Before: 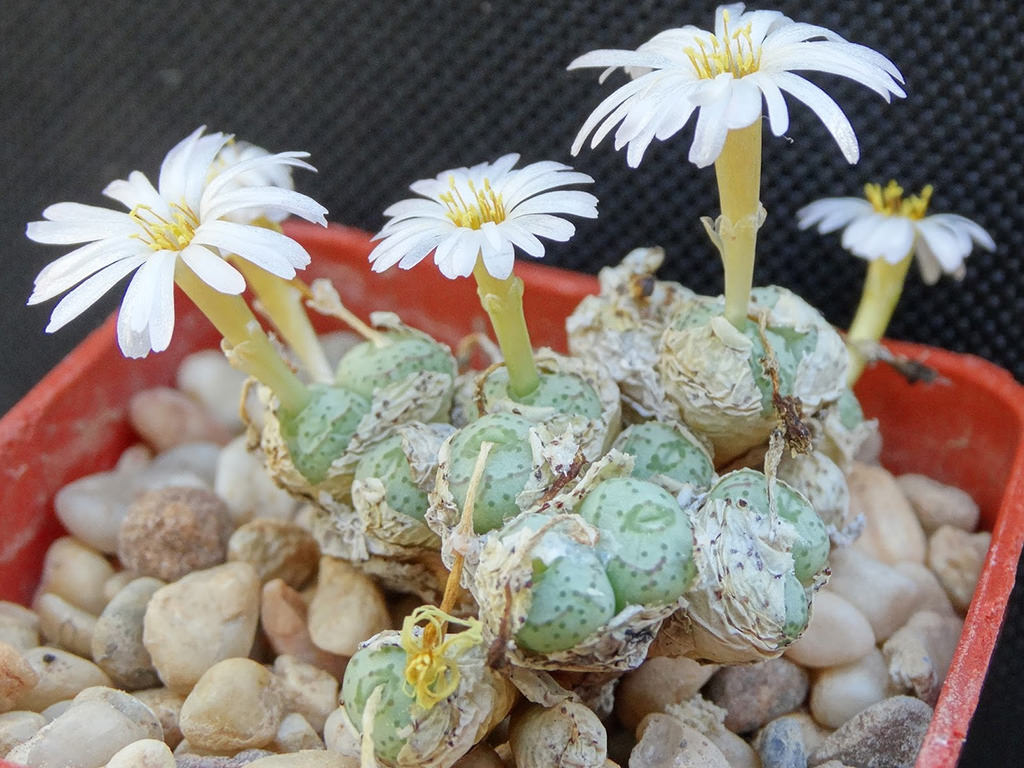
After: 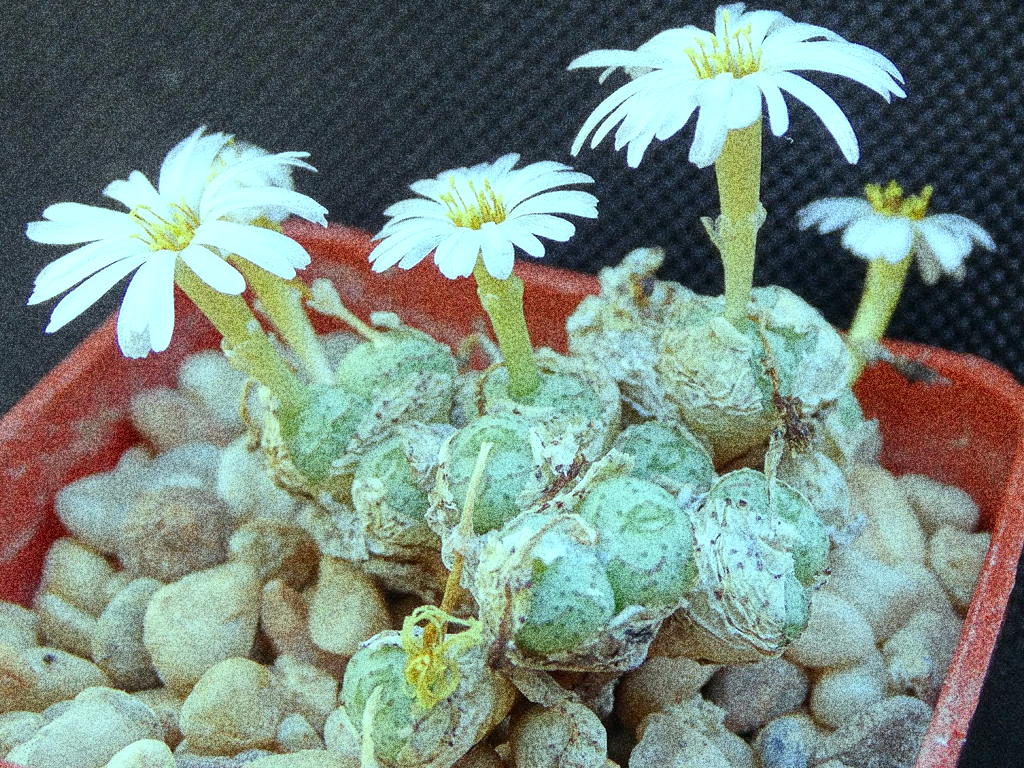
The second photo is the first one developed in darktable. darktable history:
grain: coarseness 30.02 ISO, strength 100%
color balance: mode lift, gamma, gain (sRGB), lift [0.997, 0.979, 1.021, 1.011], gamma [1, 1.084, 0.916, 0.998], gain [1, 0.87, 1.13, 1.101], contrast 4.55%, contrast fulcrum 38.24%, output saturation 104.09%
